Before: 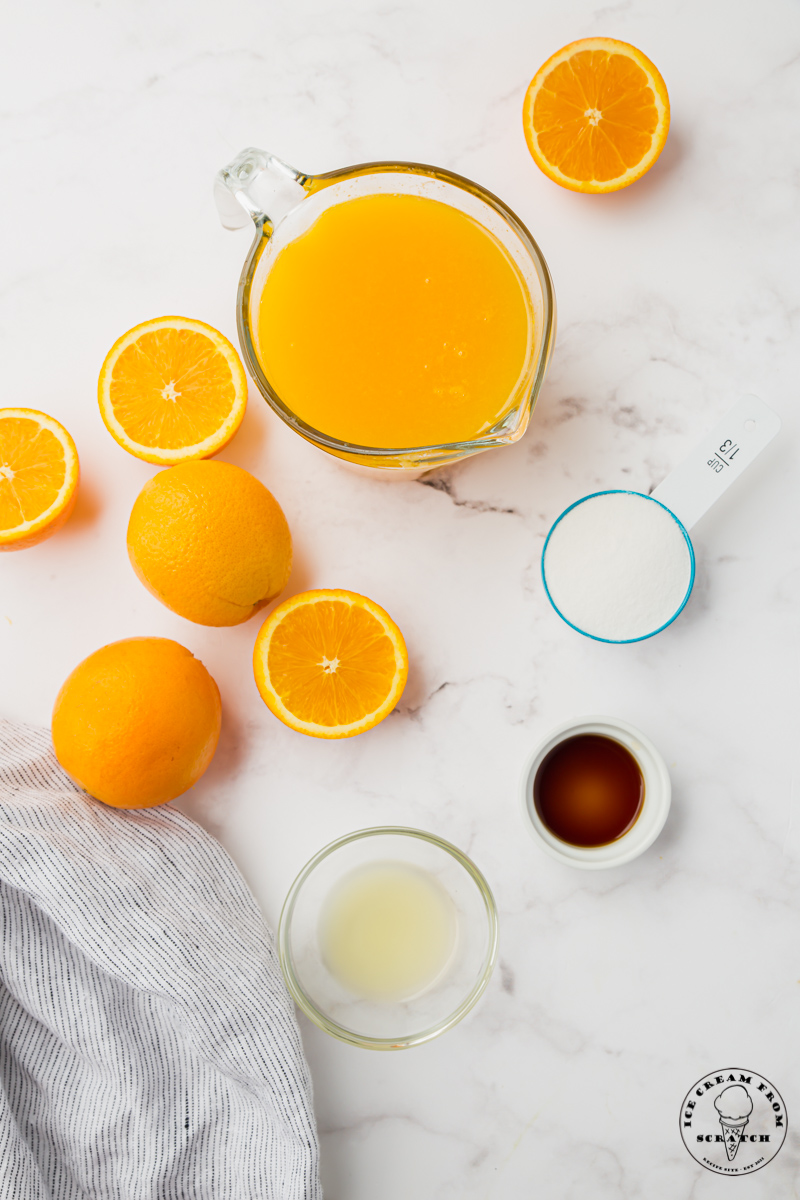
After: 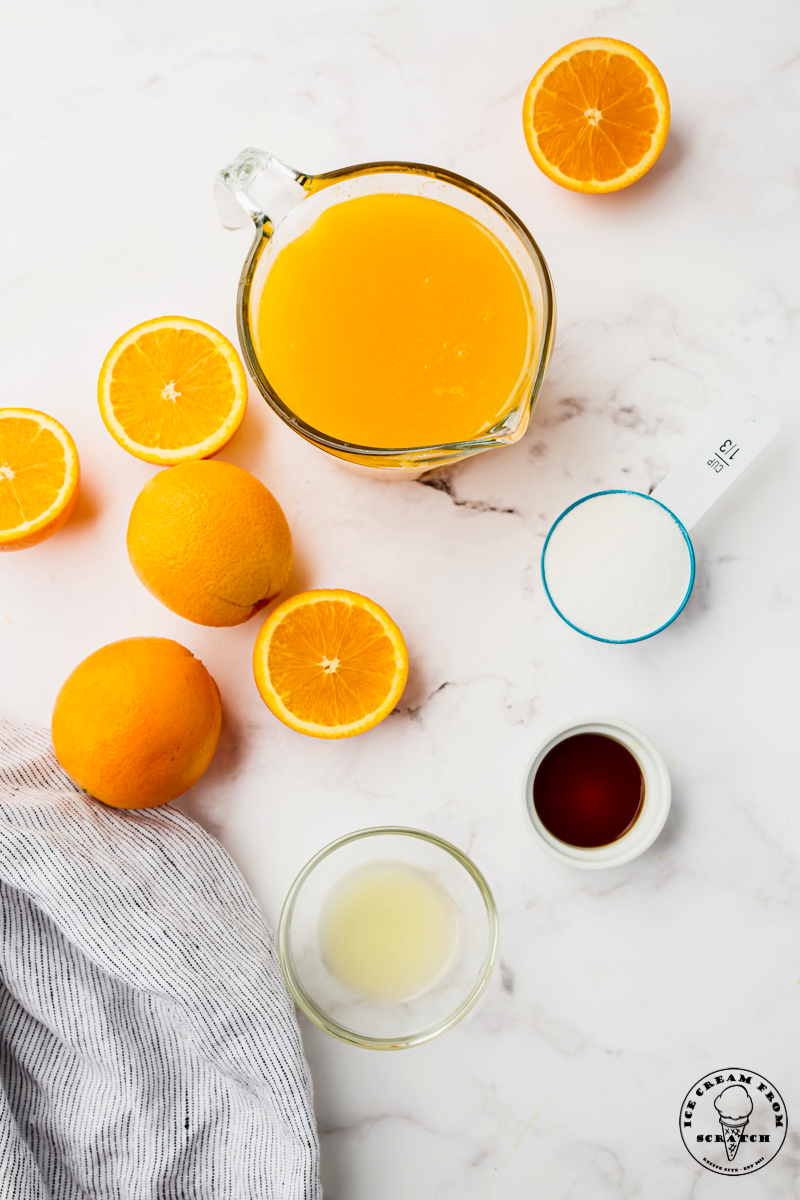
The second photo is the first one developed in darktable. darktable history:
contrast brightness saturation: contrast 0.236, brightness -0.232, saturation 0.135
